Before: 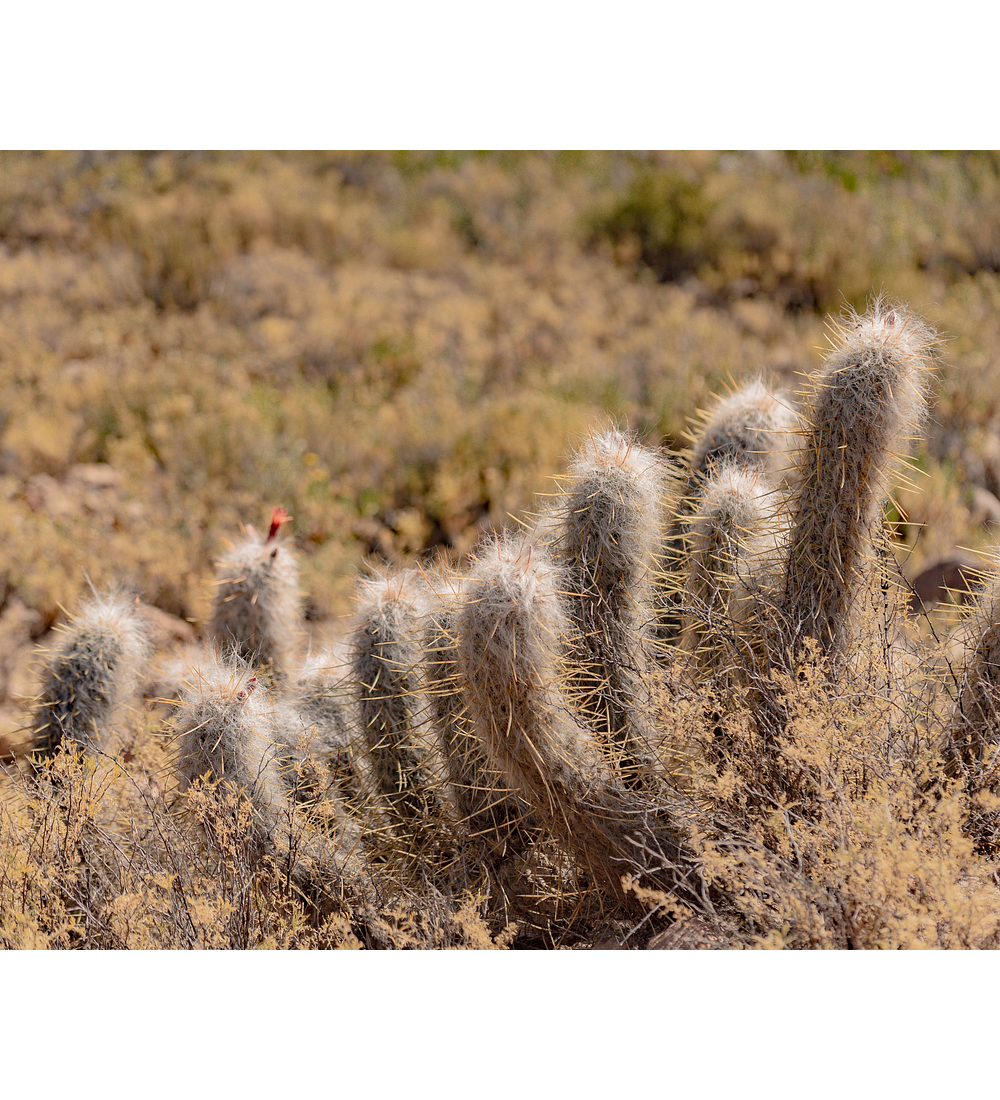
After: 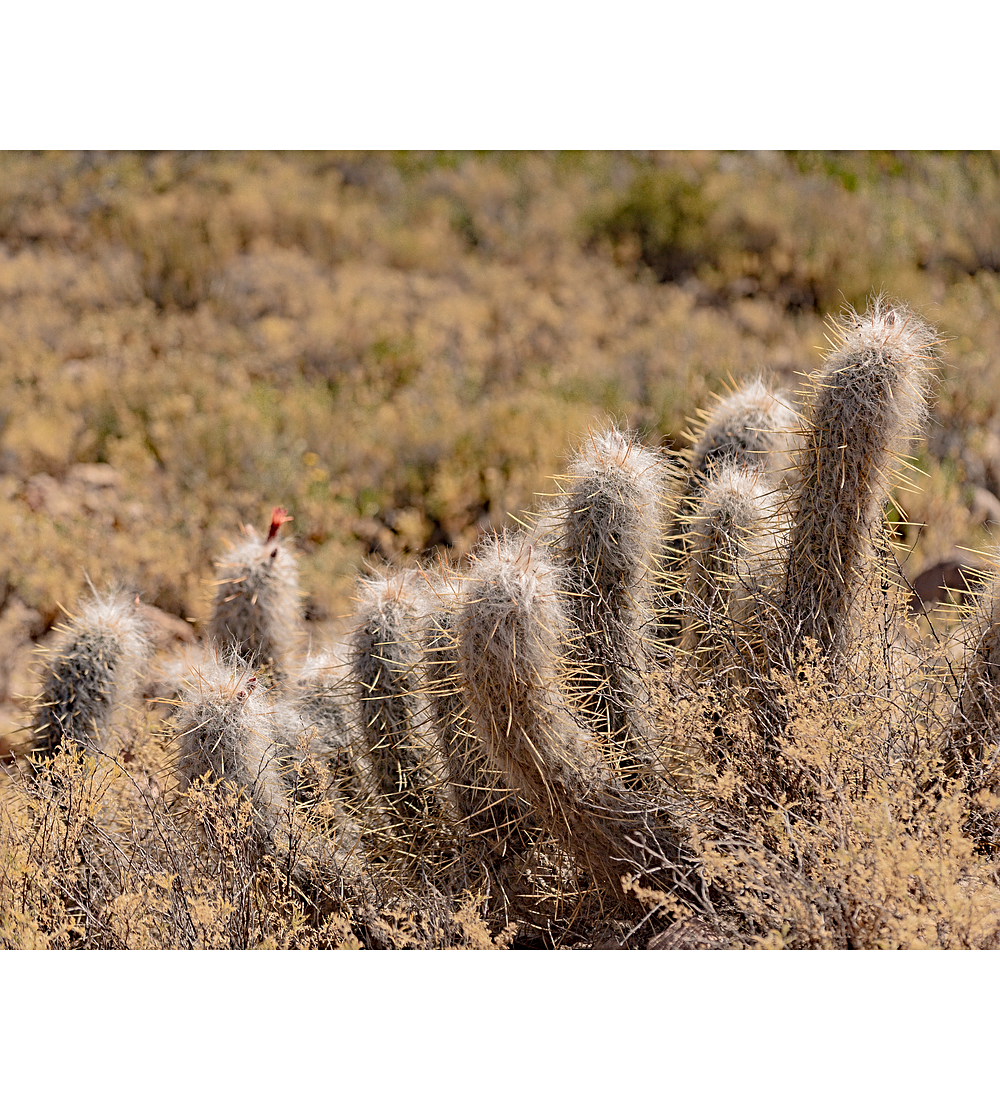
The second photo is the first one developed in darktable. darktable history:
sharpen: radius 3.08
